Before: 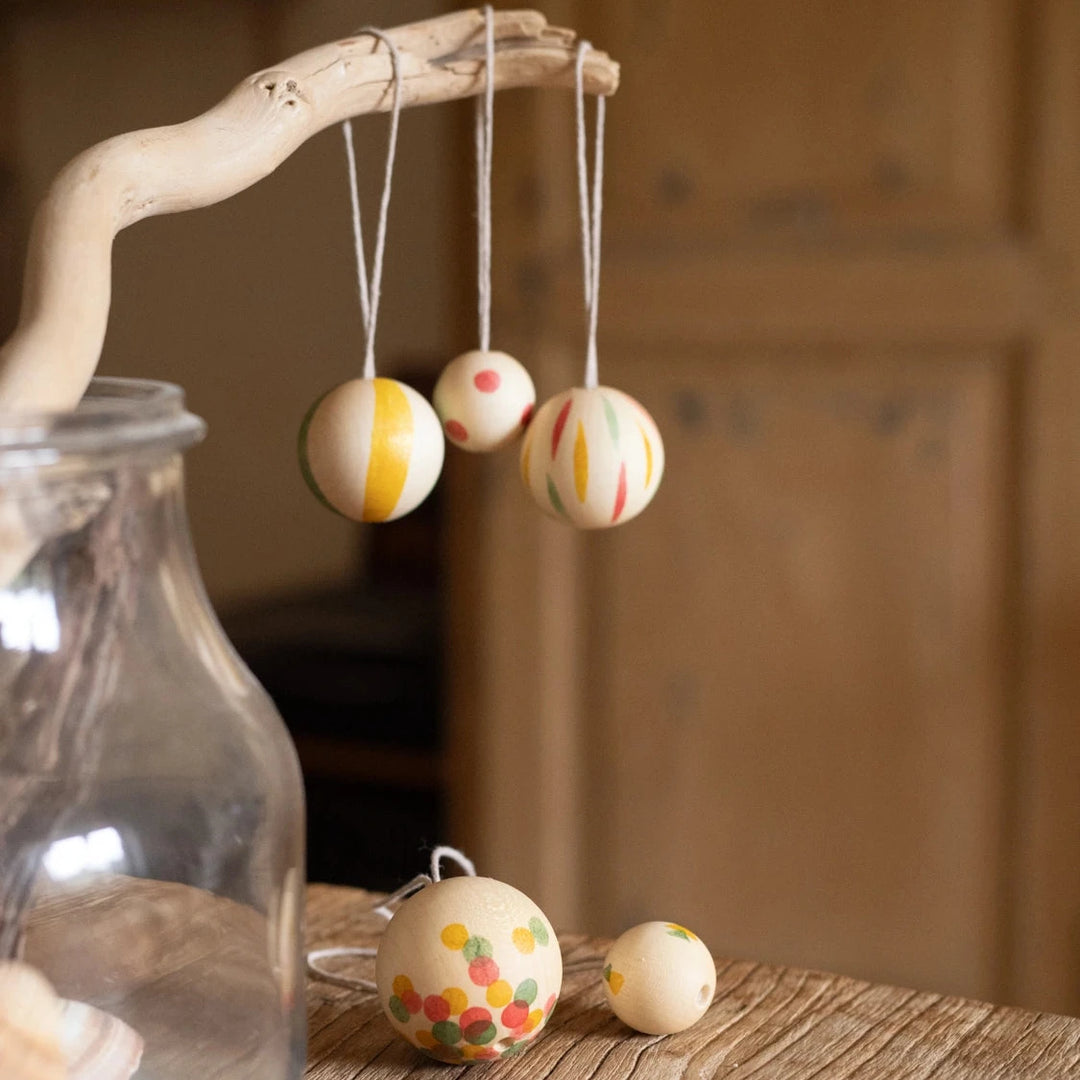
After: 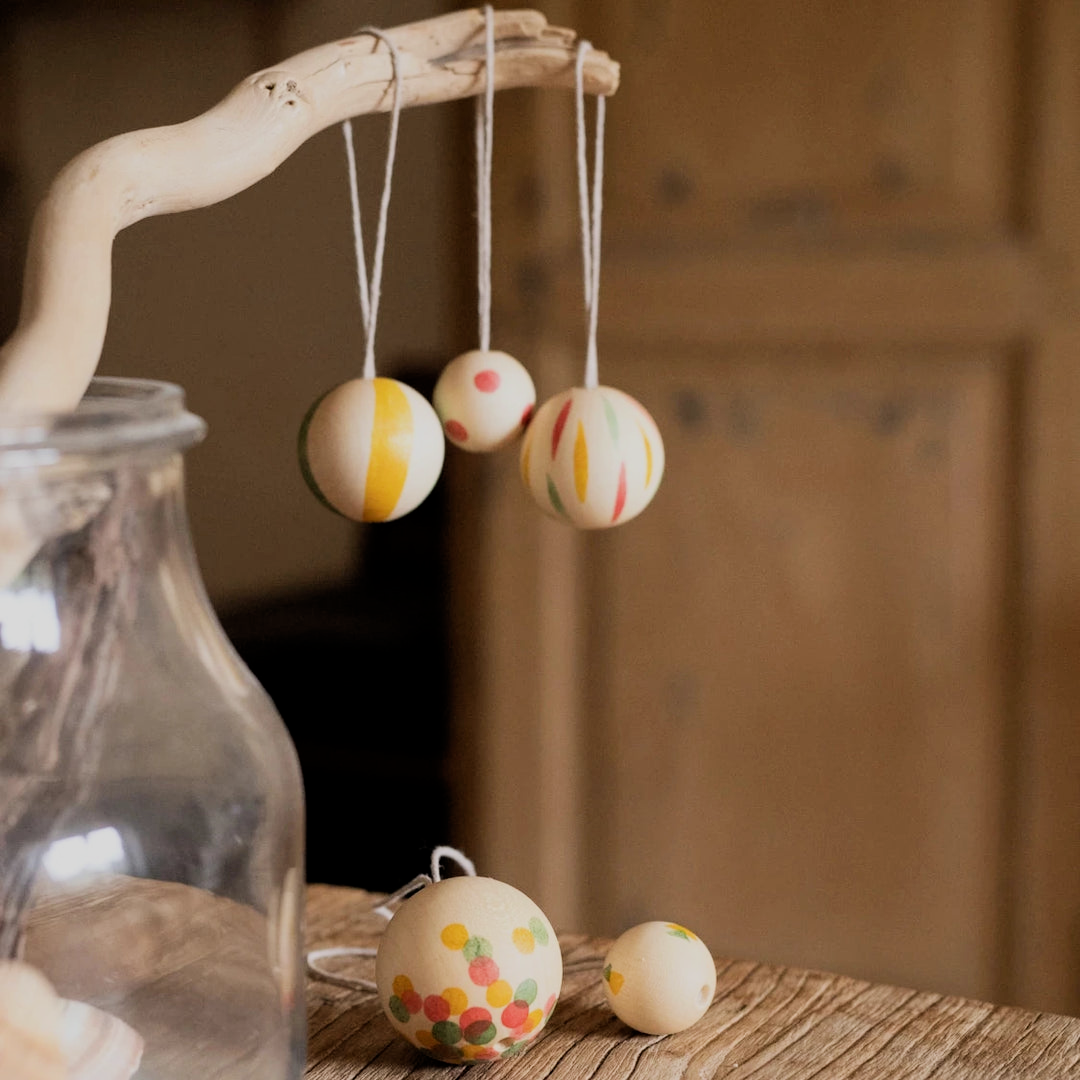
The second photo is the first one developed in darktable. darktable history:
filmic rgb: middle gray luminance 28.74%, black relative exposure -10.29 EV, white relative exposure 5.49 EV, target black luminance 0%, hardness 3.91, latitude 1.53%, contrast 1.122, highlights saturation mix 4.46%, shadows ↔ highlights balance 14.55%
